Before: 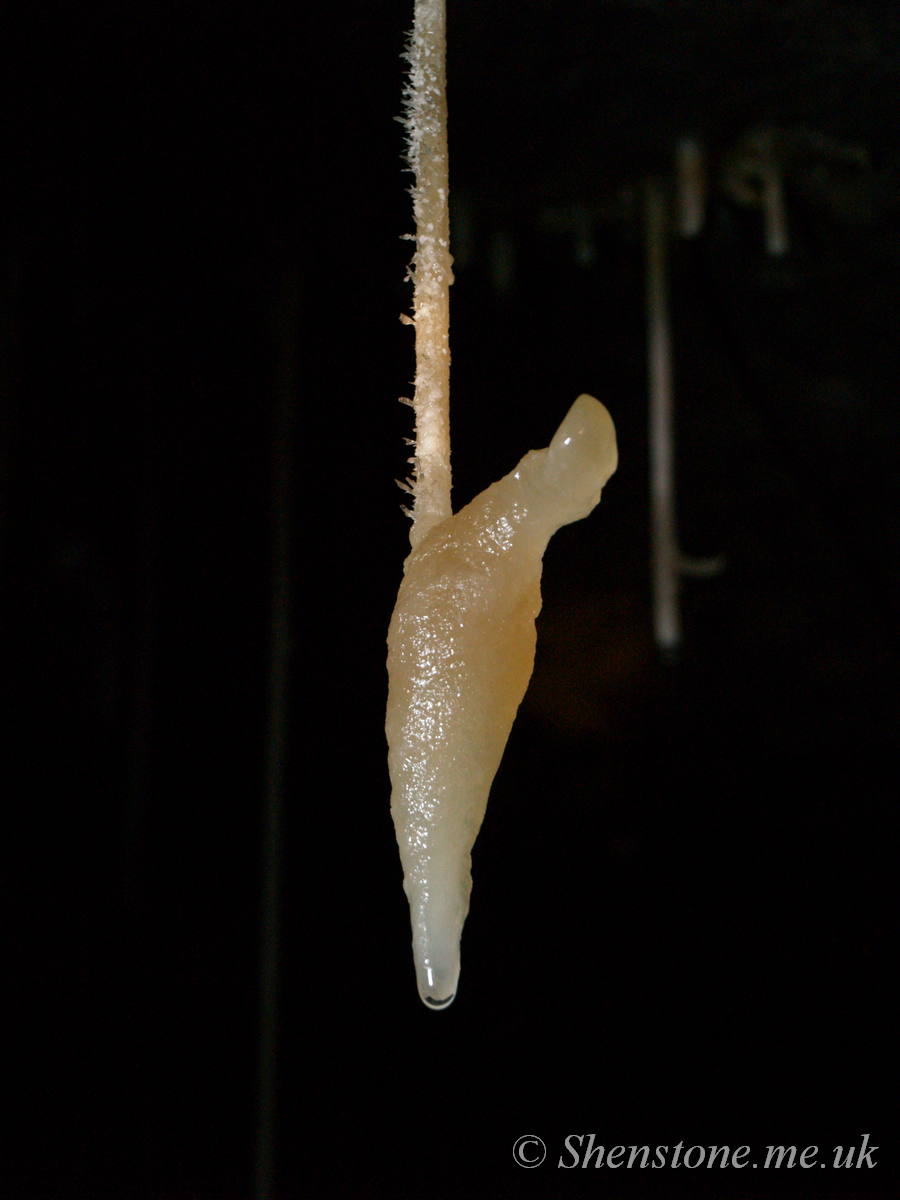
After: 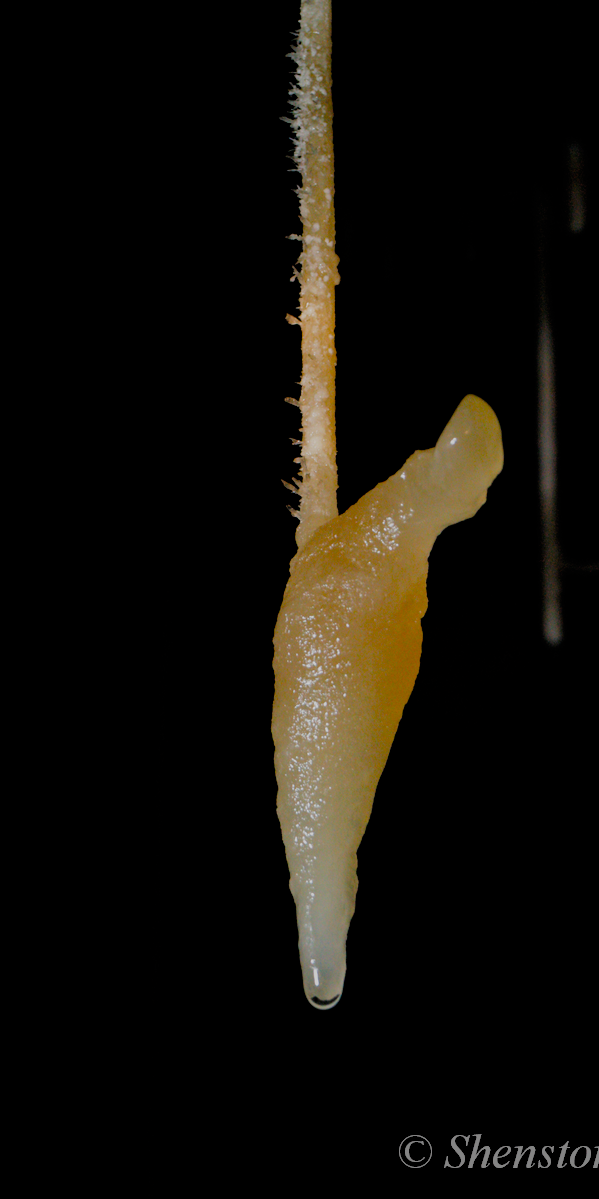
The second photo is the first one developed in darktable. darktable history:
crop and rotate: left 12.673%, right 20.66%
filmic rgb: black relative exposure -4.4 EV, white relative exposure 5 EV, threshold 3 EV, hardness 2.23, latitude 40.06%, contrast 1.15, highlights saturation mix 10%, shadows ↔ highlights balance 1.04%, preserve chrominance RGB euclidean norm (legacy), color science v4 (2020), enable highlight reconstruction true
color zones: curves: ch0 [(0, 0.5) (0.143, 0.5) (0.286, 0.5) (0.429, 0.495) (0.571, 0.437) (0.714, 0.44) (0.857, 0.496) (1, 0.5)]
